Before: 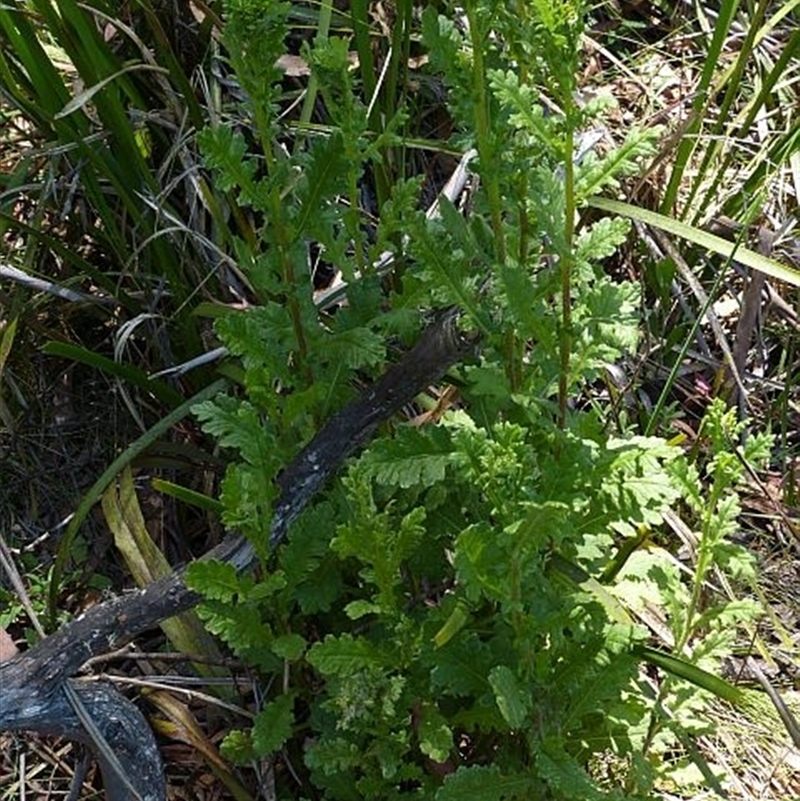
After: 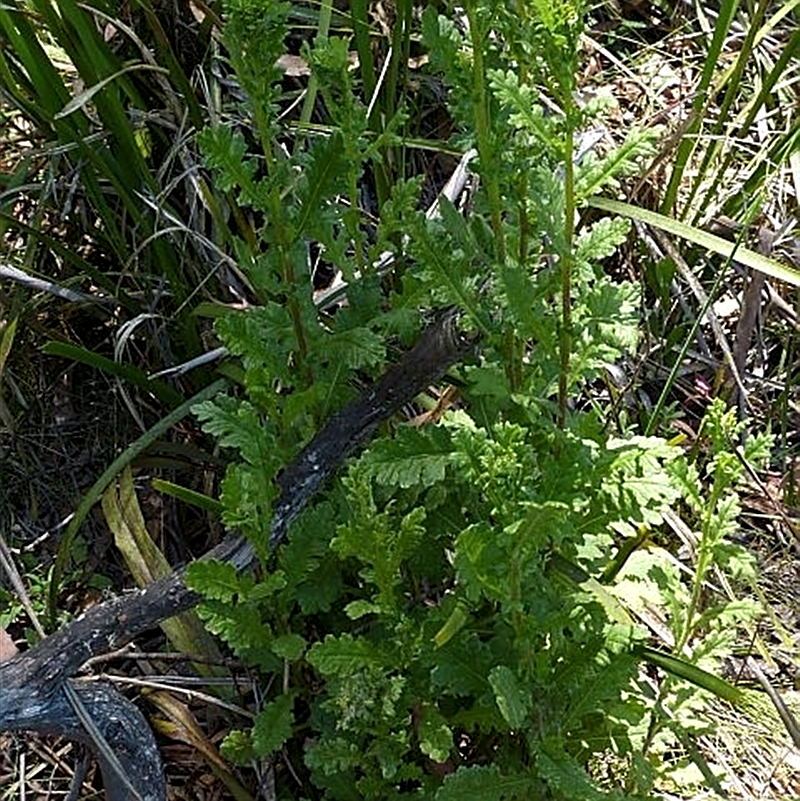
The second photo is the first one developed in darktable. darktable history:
color zones: curves: ch0 [(0, 0.5) (0.143, 0.5) (0.286, 0.5) (0.429, 0.495) (0.571, 0.437) (0.714, 0.44) (0.857, 0.496) (1, 0.5)]
sharpen: on, module defaults
local contrast: highlights 106%, shadows 101%, detail 119%, midtone range 0.2
